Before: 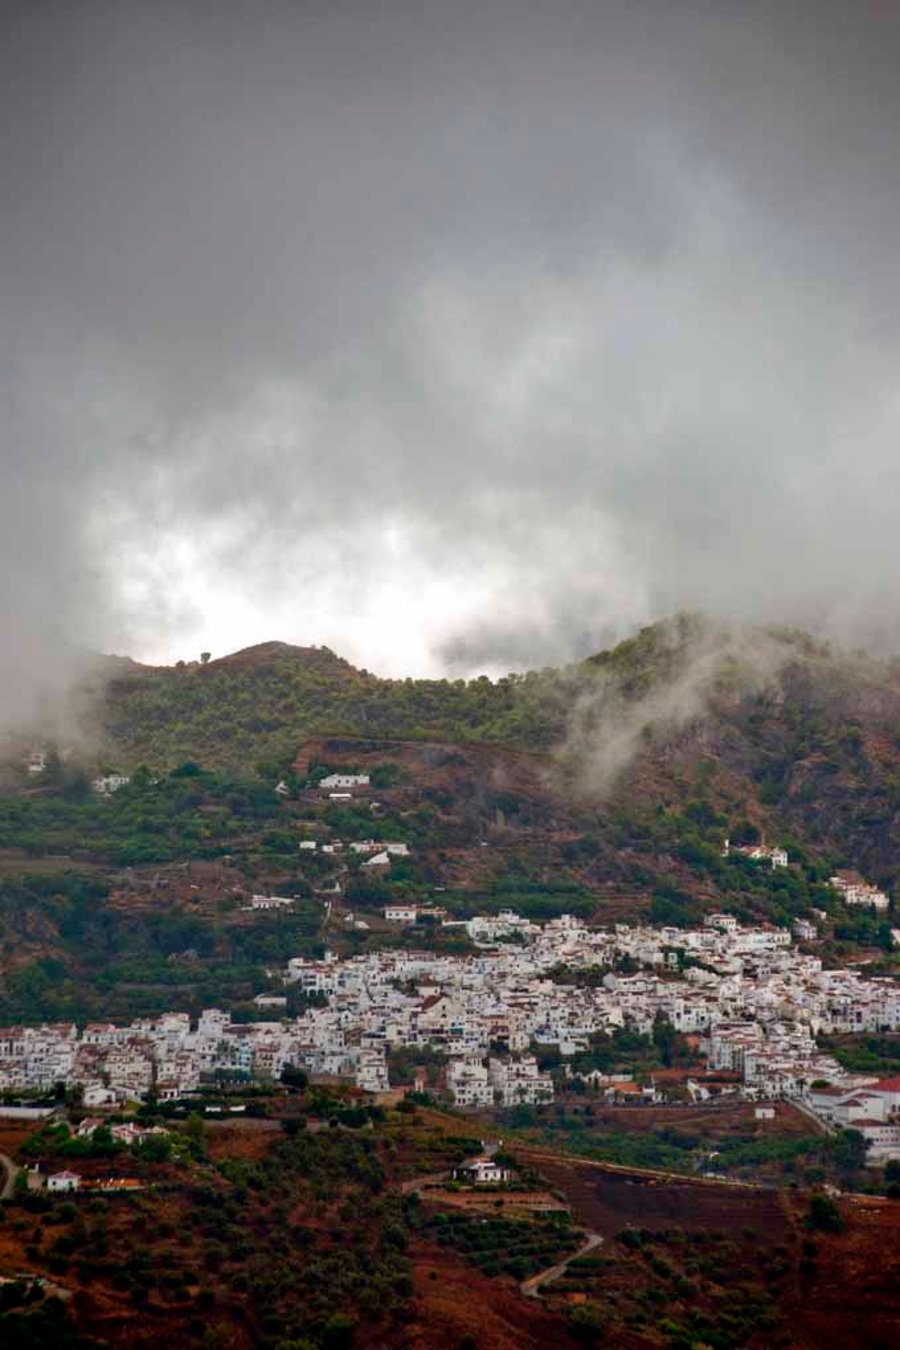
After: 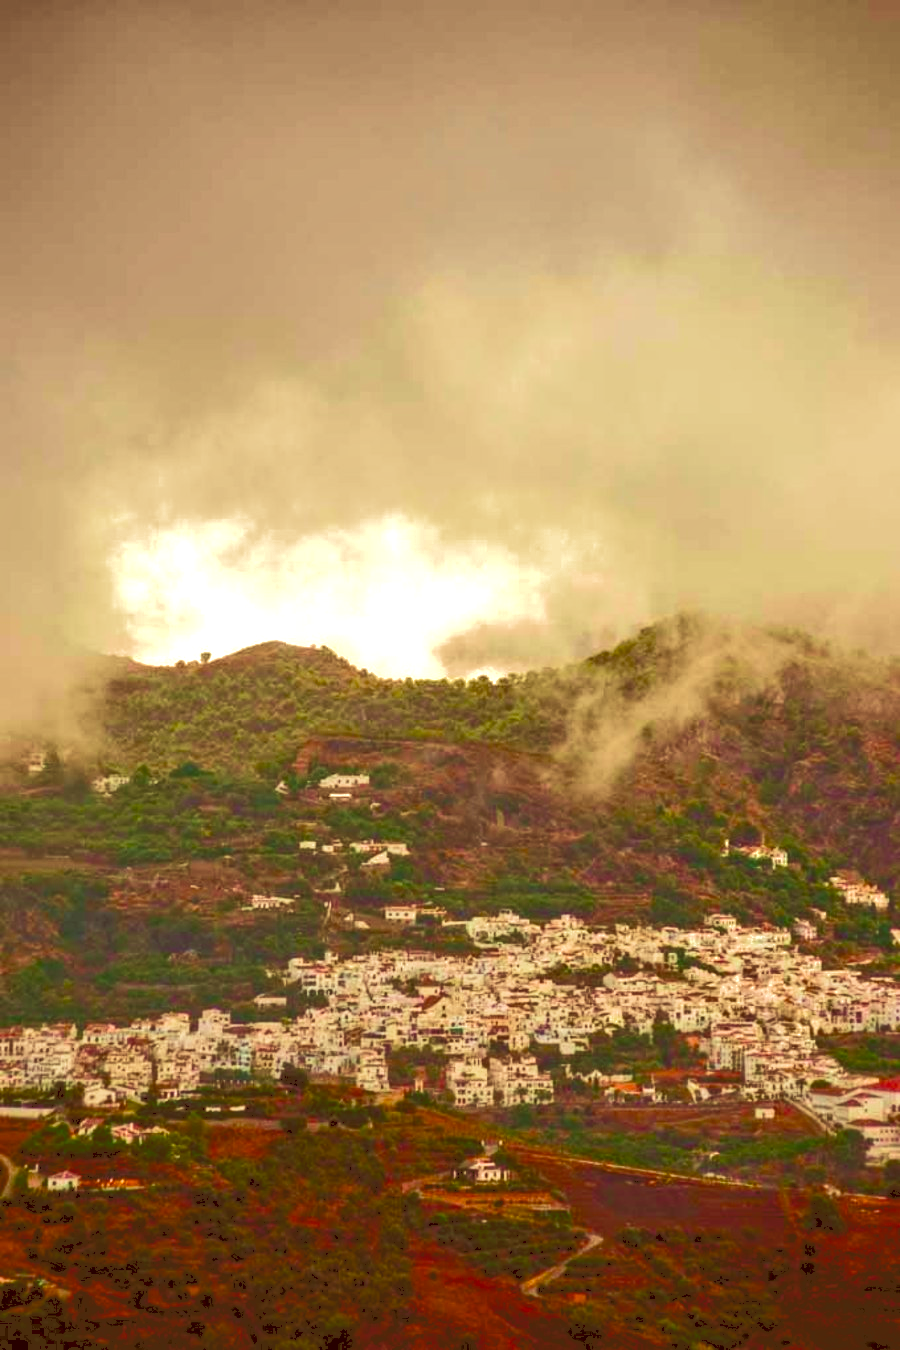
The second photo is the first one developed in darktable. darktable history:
local contrast: detail 130%
velvia: strength 44.76%
color correction: highlights a* 1.18, highlights b* 24.05, shadows a* 15.98, shadows b* 24.45
tone curve: curves: ch0 [(0, 0) (0.003, 0.217) (0.011, 0.217) (0.025, 0.229) (0.044, 0.243) (0.069, 0.253) (0.1, 0.265) (0.136, 0.281) (0.177, 0.305) (0.224, 0.331) (0.277, 0.369) (0.335, 0.415) (0.399, 0.472) (0.468, 0.543) (0.543, 0.609) (0.623, 0.676) (0.709, 0.734) (0.801, 0.798) (0.898, 0.849) (1, 1)], color space Lab, independent channels, preserve colors none
color balance rgb: global offset › hue 171.34°, perceptual saturation grading › global saturation 20%, perceptual saturation grading › highlights -13.957%, perceptual saturation grading › shadows 49.861%, perceptual brilliance grading › highlights 9.437%, perceptual brilliance grading › mid-tones 4.793%
